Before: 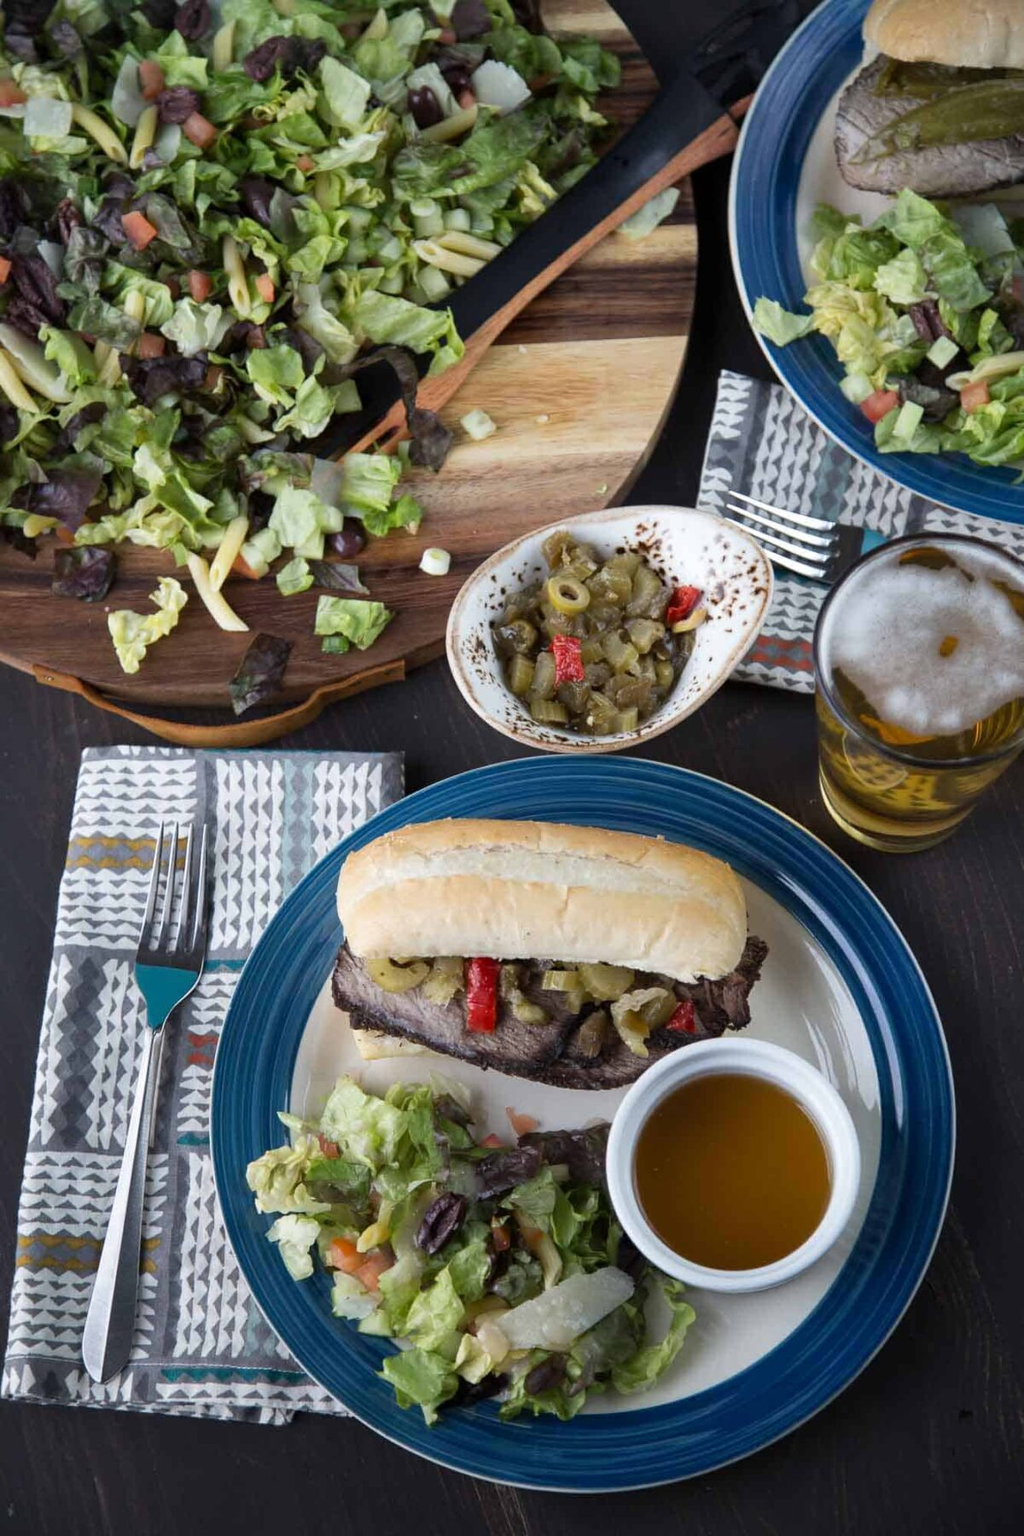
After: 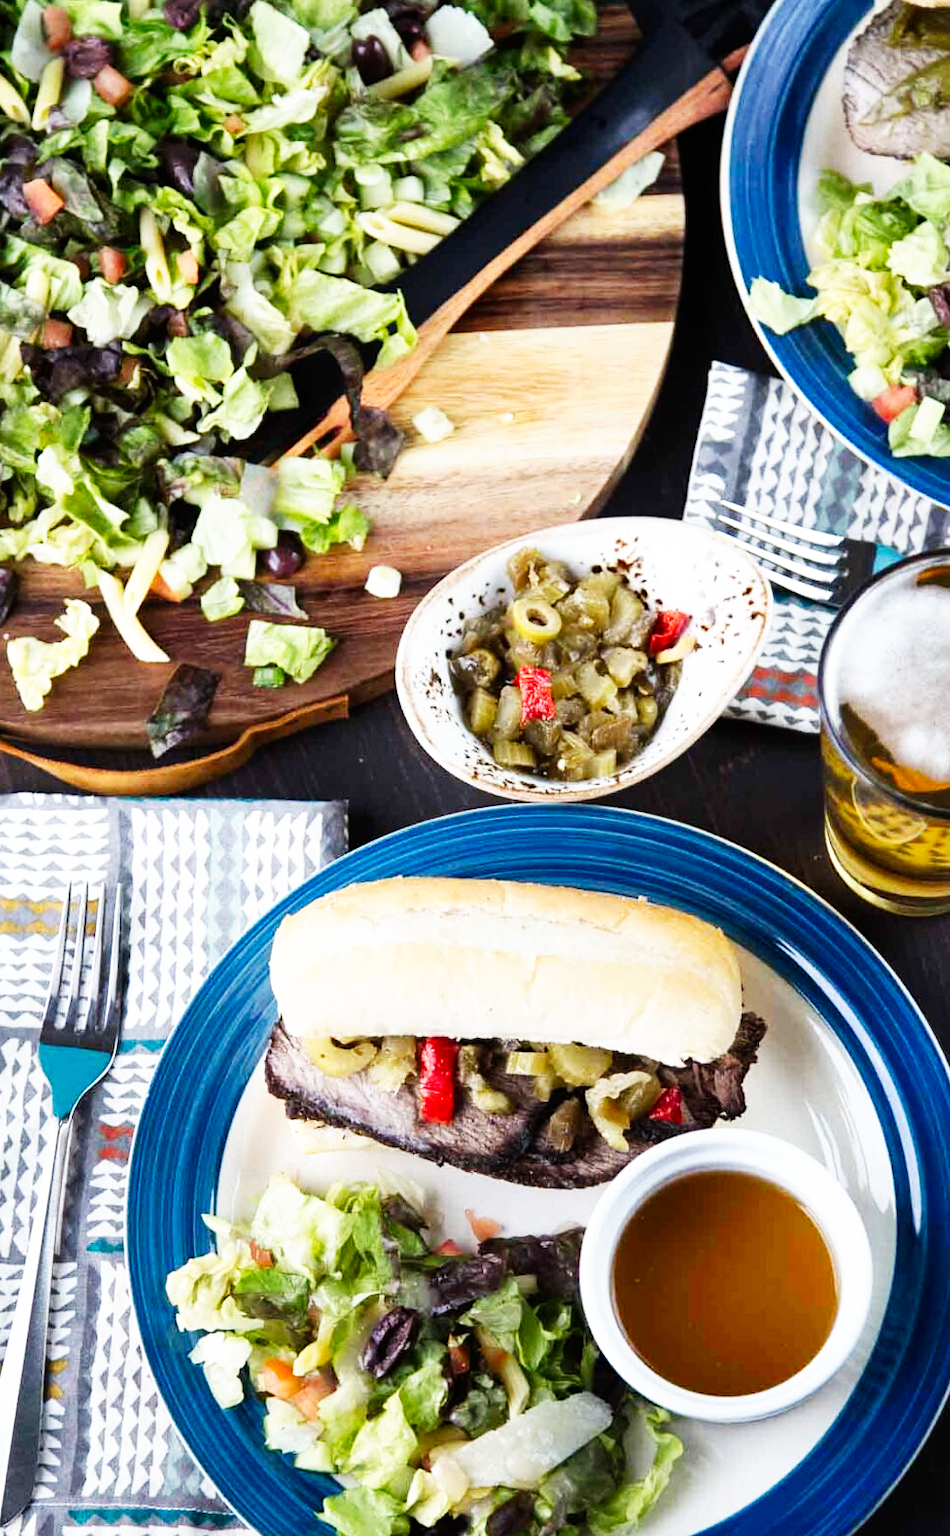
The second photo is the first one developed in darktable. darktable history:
base curve: curves: ch0 [(0, 0) (0.007, 0.004) (0.027, 0.03) (0.046, 0.07) (0.207, 0.54) (0.442, 0.872) (0.673, 0.972) (1, 1)], preserve colors none
crop: left 9.969%, top 3.659%, right 9.255%, bottom 9.319%
